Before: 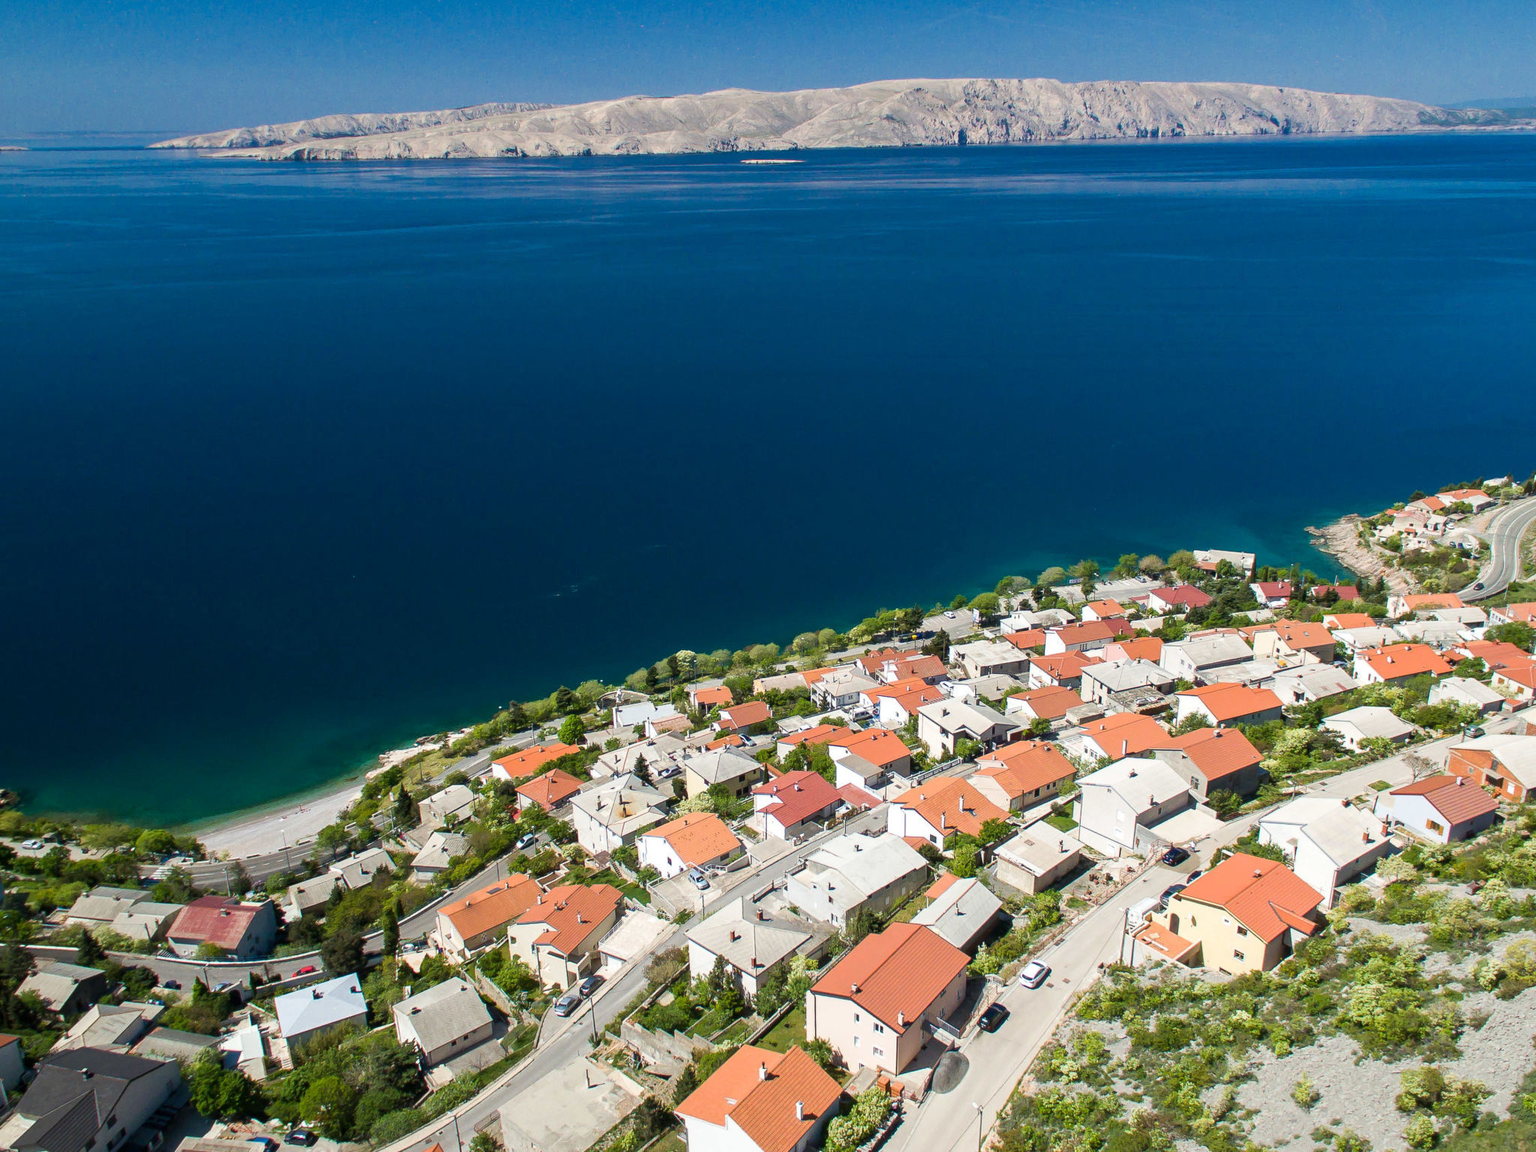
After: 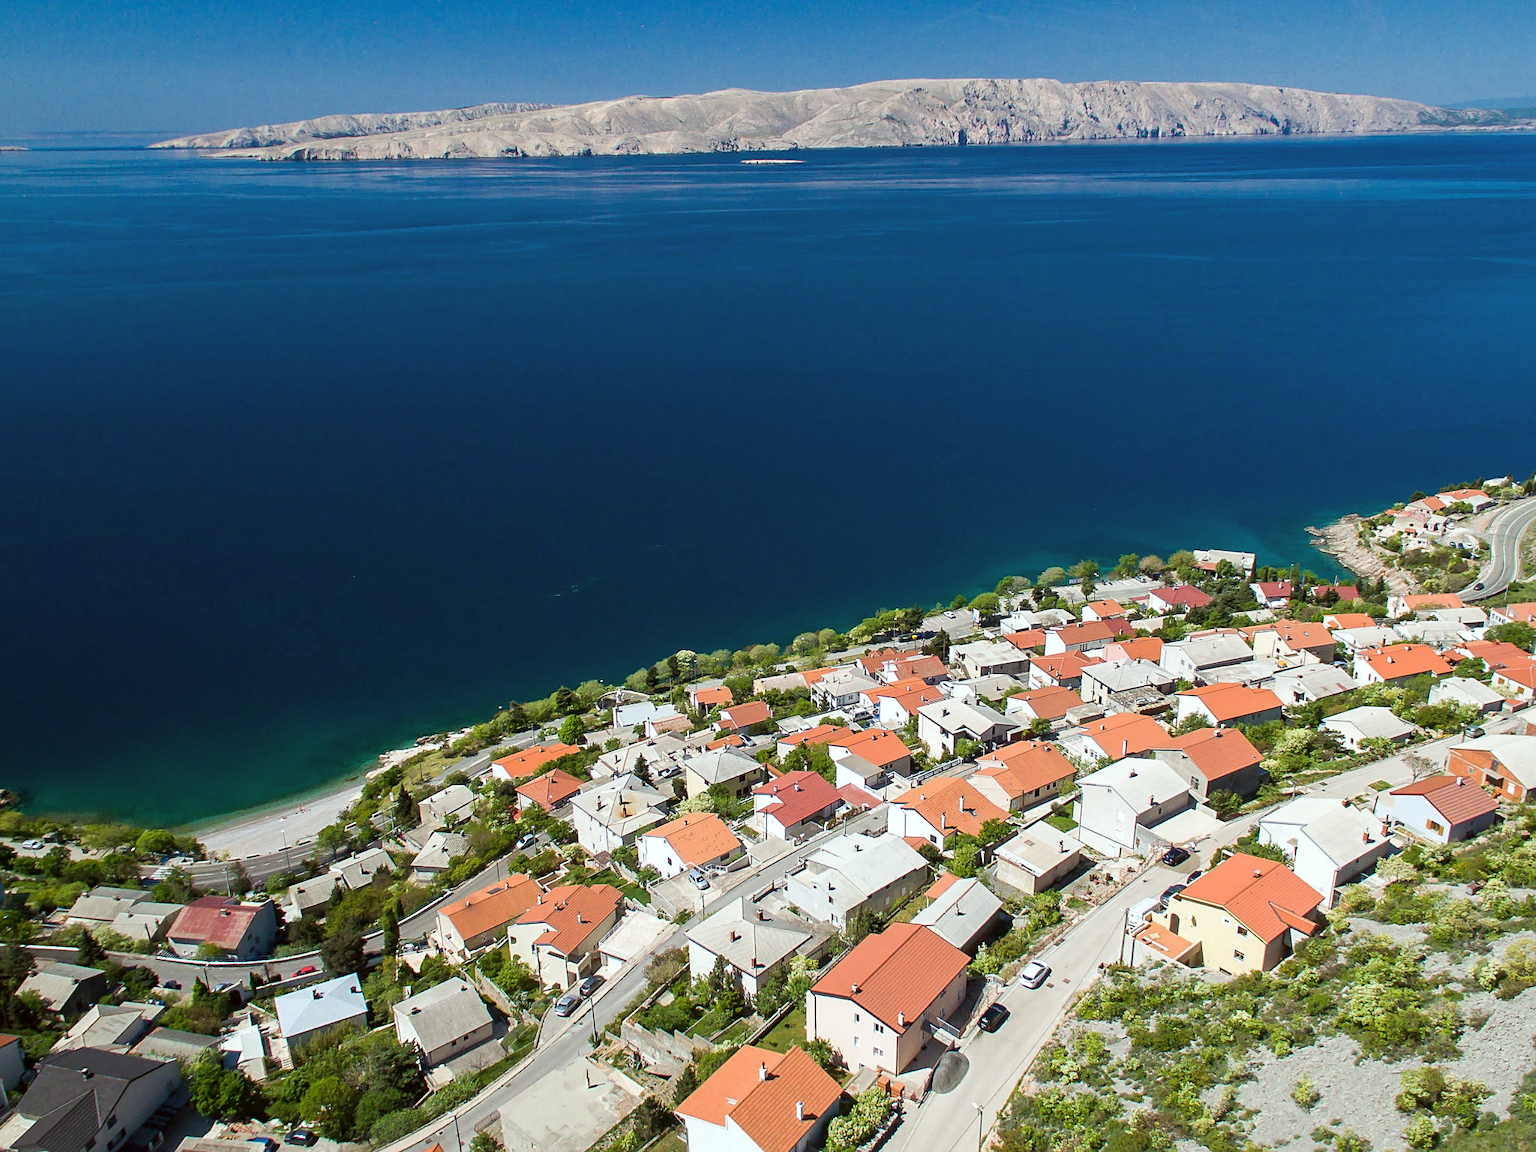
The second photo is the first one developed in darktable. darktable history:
sharpen: radius 1.864, amount 0.398, threshold 1.271
color correction: highlights a* -2.73, highlights b* -2.09, shadows a* 2.41, shadows b* 2.73
